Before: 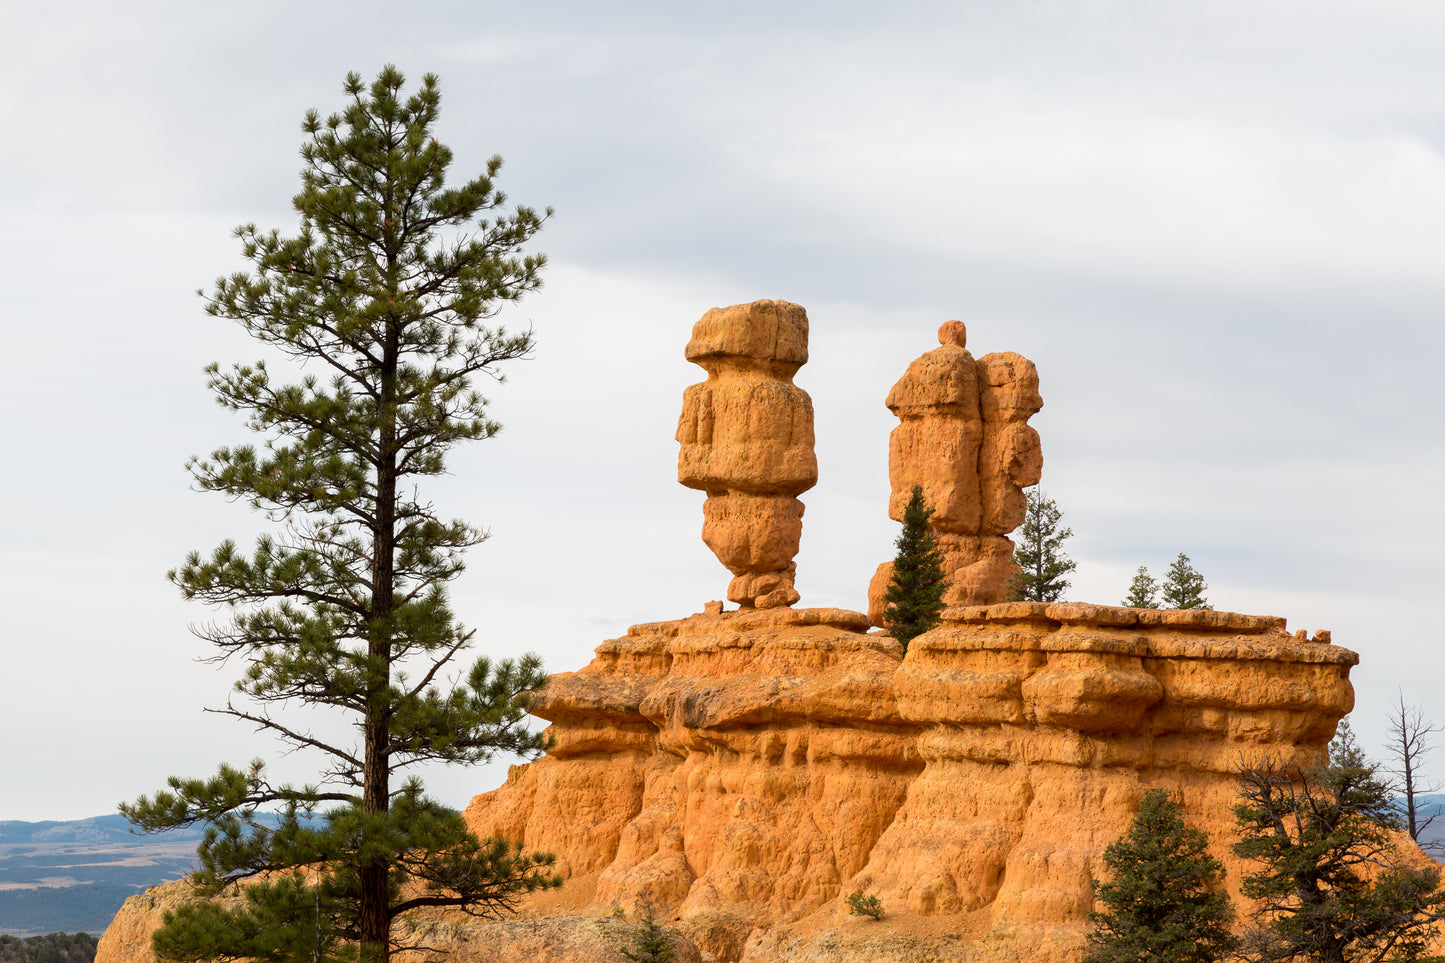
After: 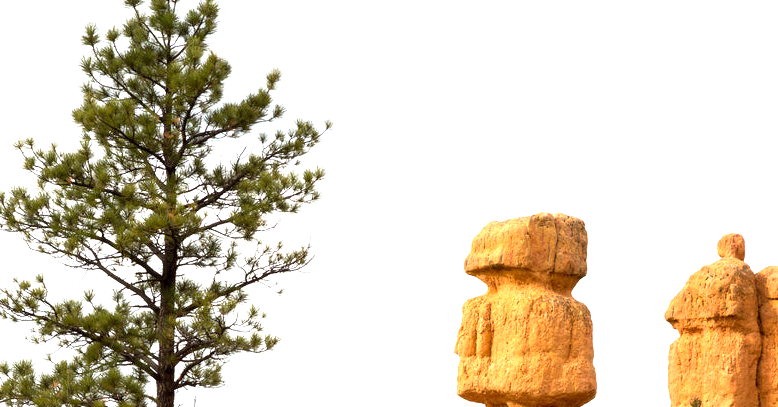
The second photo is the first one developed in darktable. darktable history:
crop: left 15.306%, top 9.065%, right 30.789%, bottom 48.638%
exposure: exposure 0.999 EV, compensate highlight preservation false
